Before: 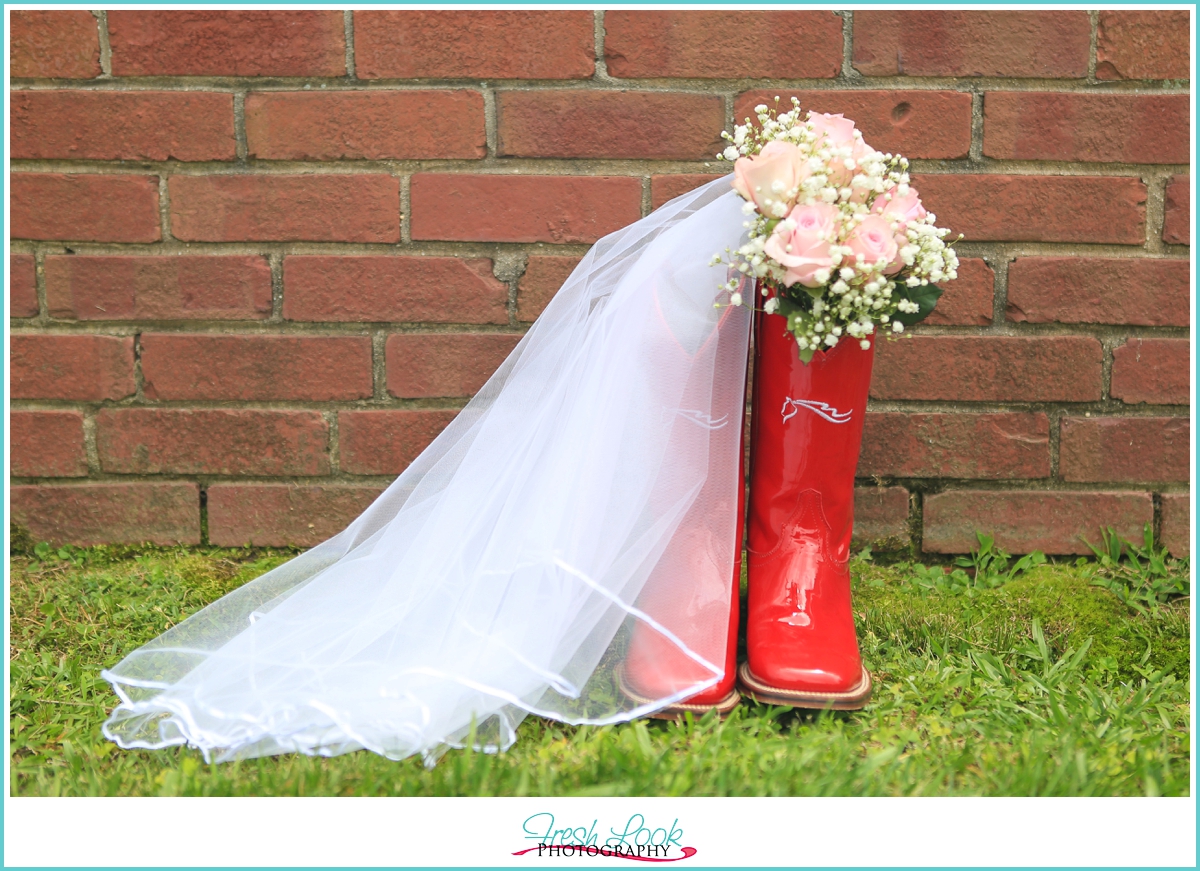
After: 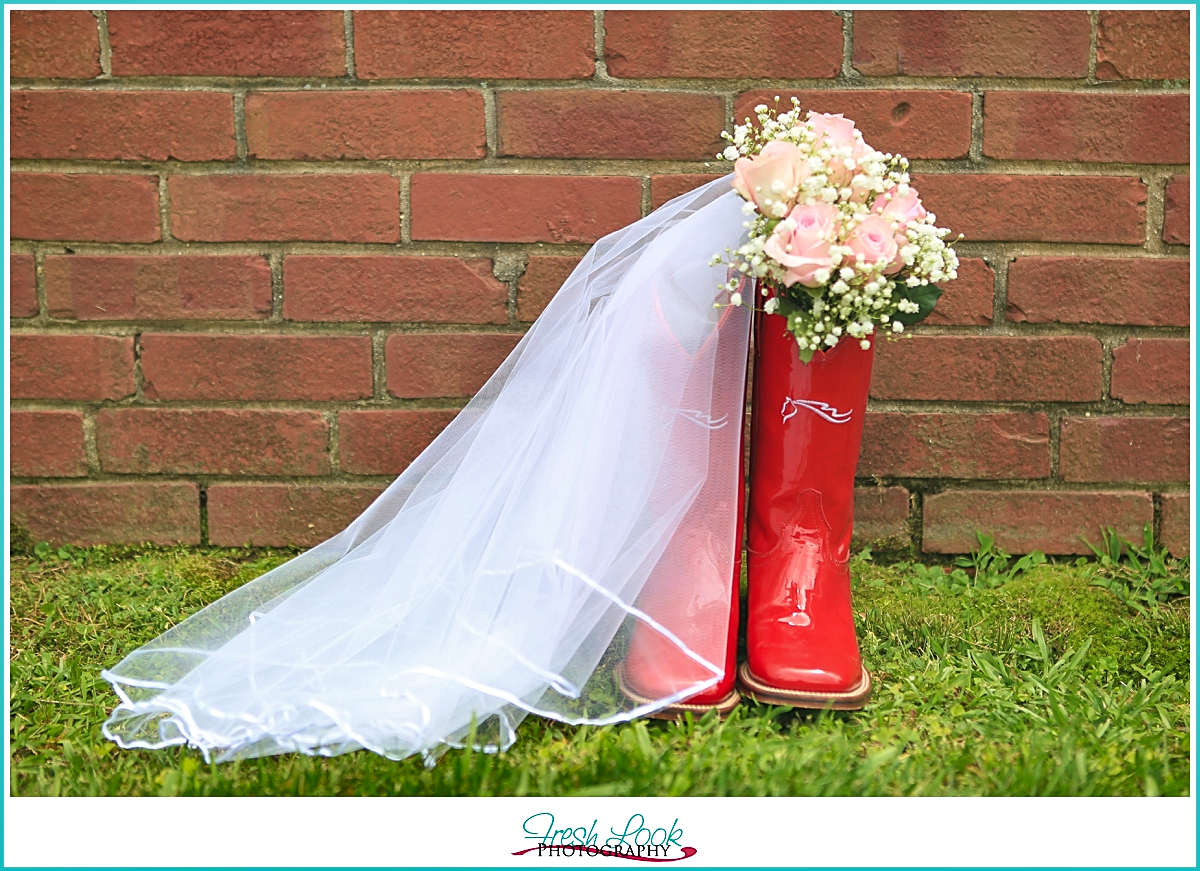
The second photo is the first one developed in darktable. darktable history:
sharpen: on, module defaults
shadows and highlights: soften with gaussian
velvia: on, module defaults
